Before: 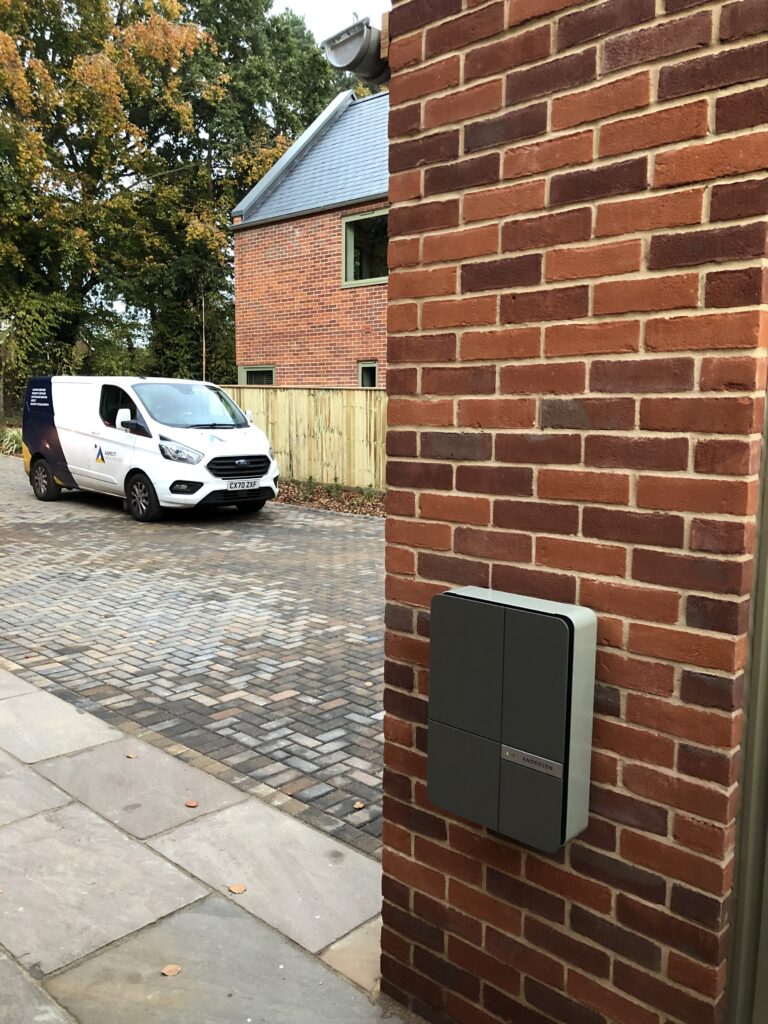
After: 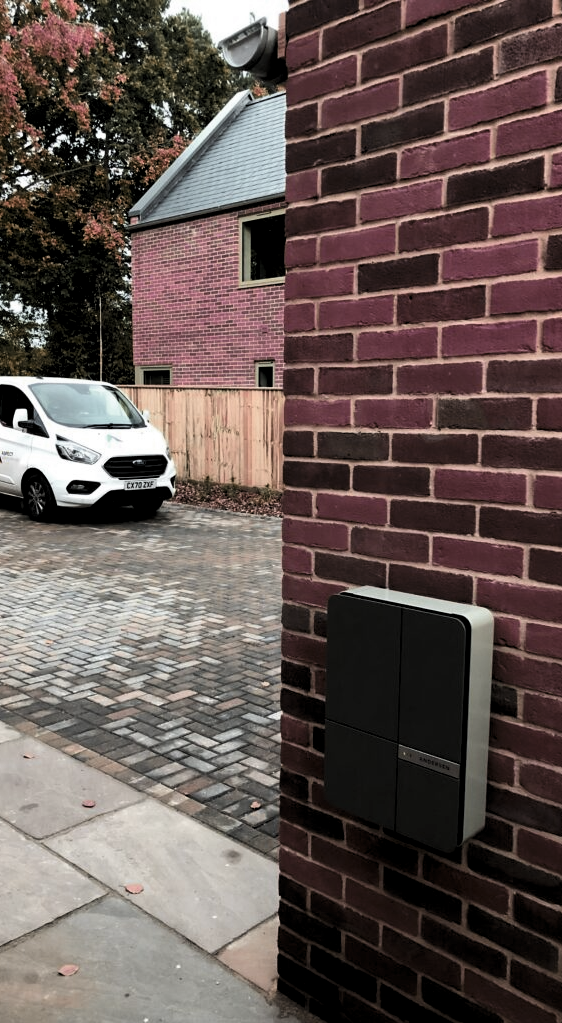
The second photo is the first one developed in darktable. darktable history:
crop: left 13.443%, right 13.31%
levels: levels [0.116, 0.574, 1]
contrast brightness saturation: contrast 0.1, saturation -0.36
color zones: curves: ch0 [(0.826, 0.353)]; ch1 [(0.242, 0.647) (0.889, 0.342)]; ch2 [(0.246, 0.089) (0.969, 0.068)]
